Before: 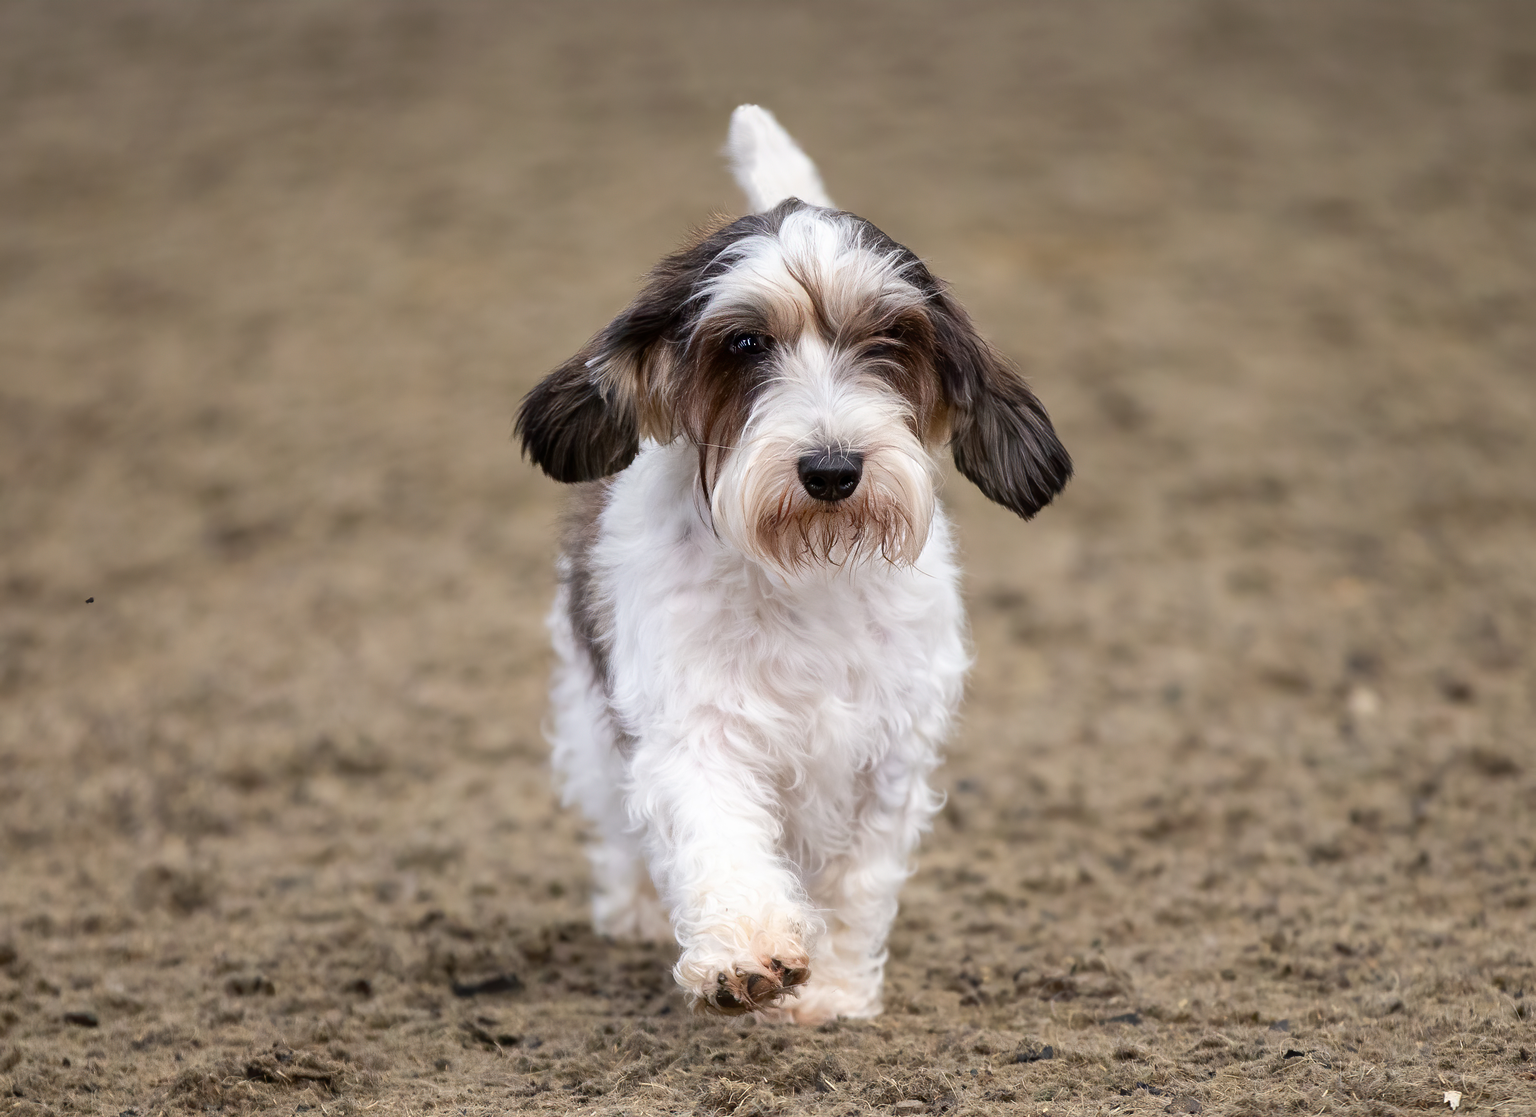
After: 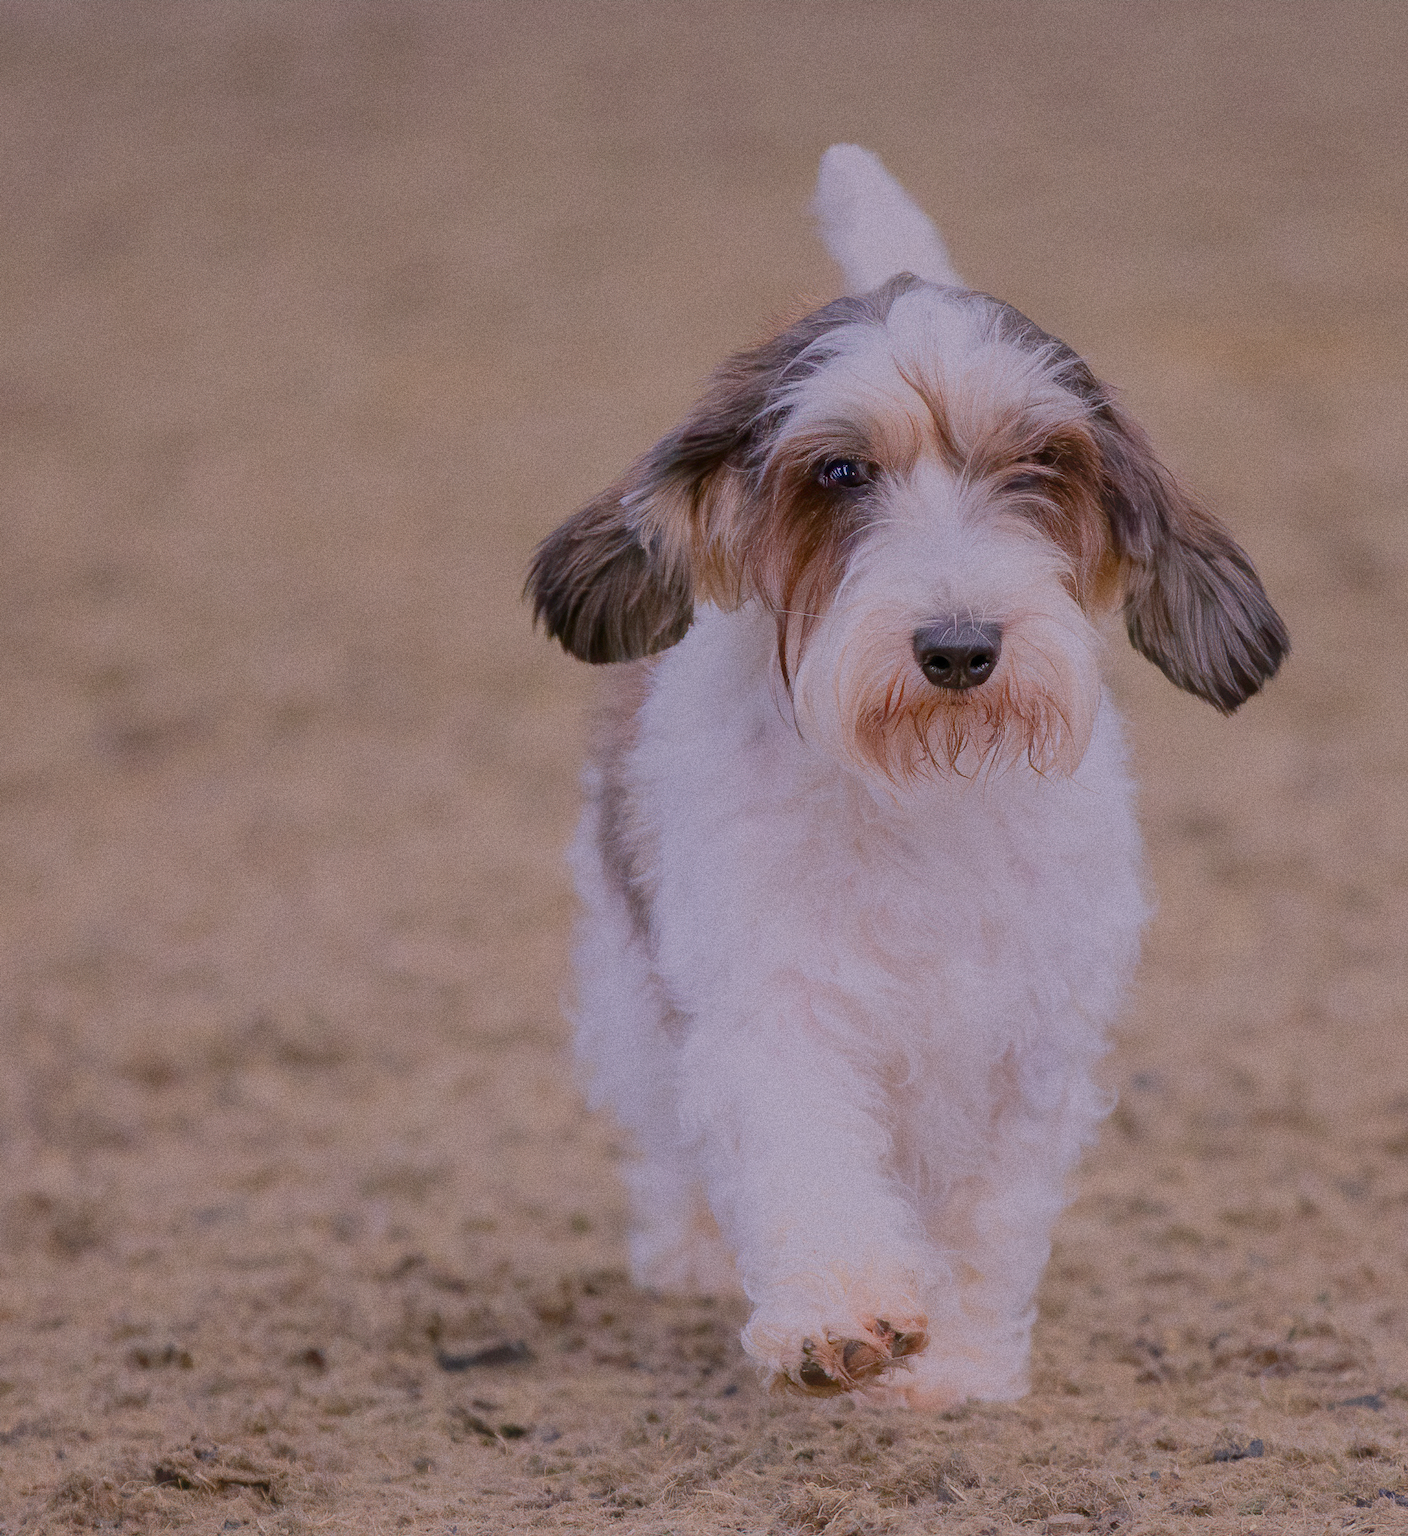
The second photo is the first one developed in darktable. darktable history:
white balance: red 1.066, blue 1.119
grain: coarseness 0.09 ISO, strength 40%
filmic rgb: black relative exposure -16 EV, white relative exposure 8 EV, threshold 3 EV, hardness 4.17, latitude 50%, contrast 0.5, color science v5 (2021), contrast in shadows safe, contrast in highlights safe, enable highlight reconstruction true
crop and rotate: left 8.786%, right 24.548%
